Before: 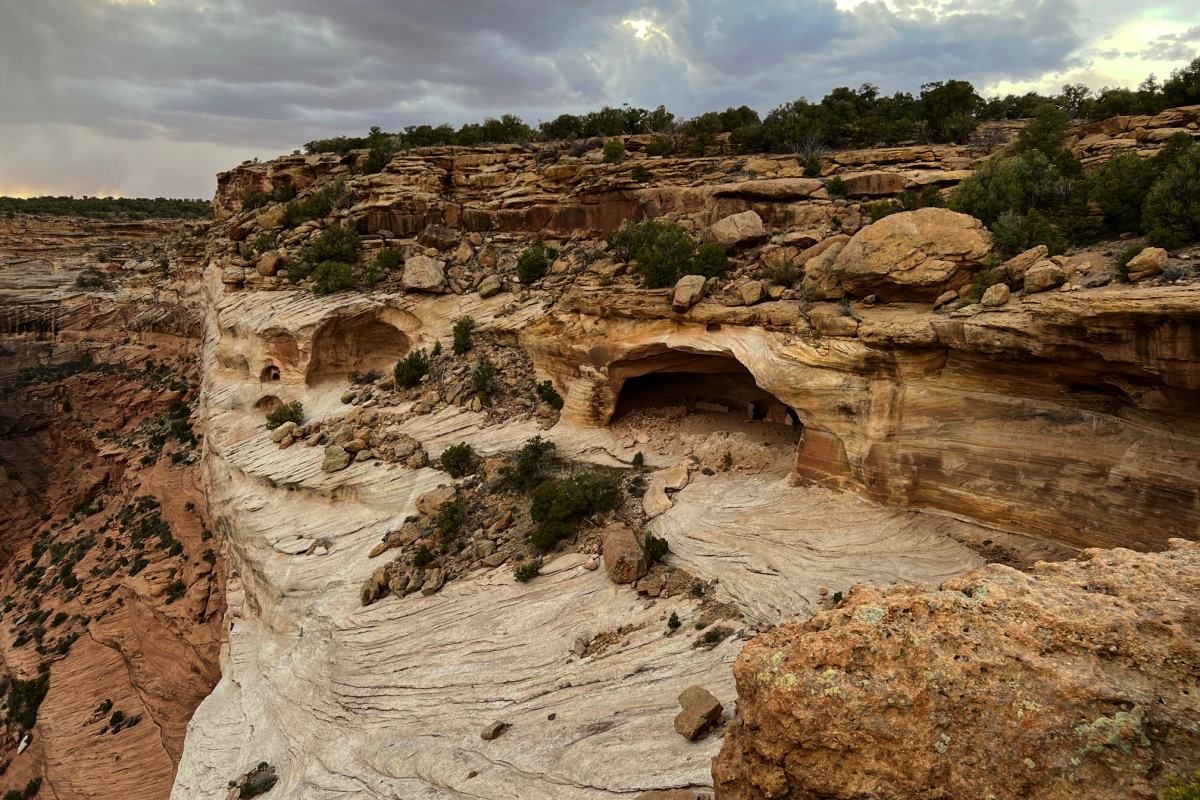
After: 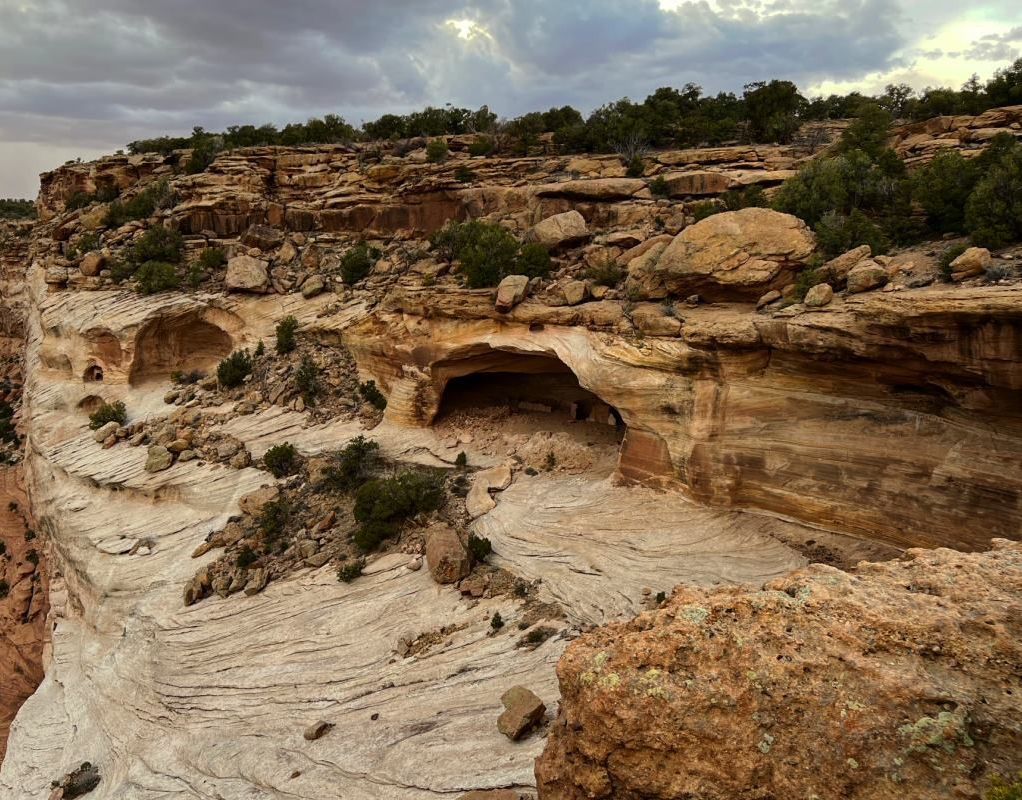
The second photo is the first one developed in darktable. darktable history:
crop and rotate: left 14.814%
